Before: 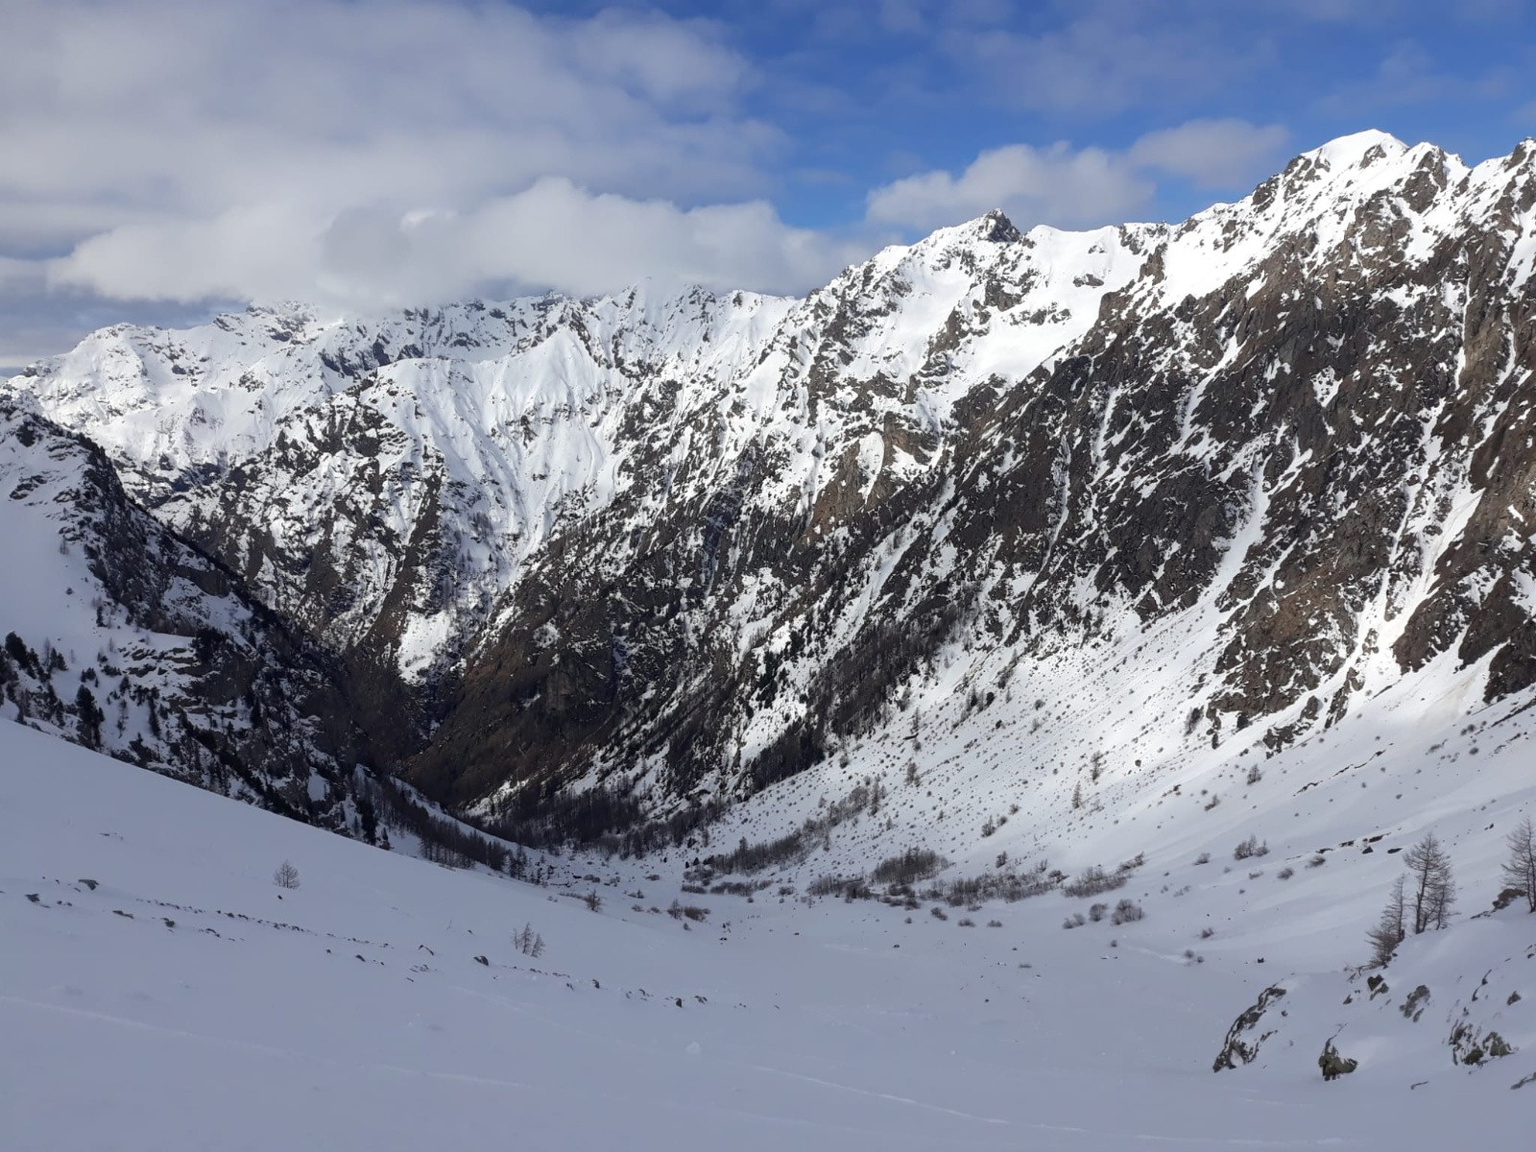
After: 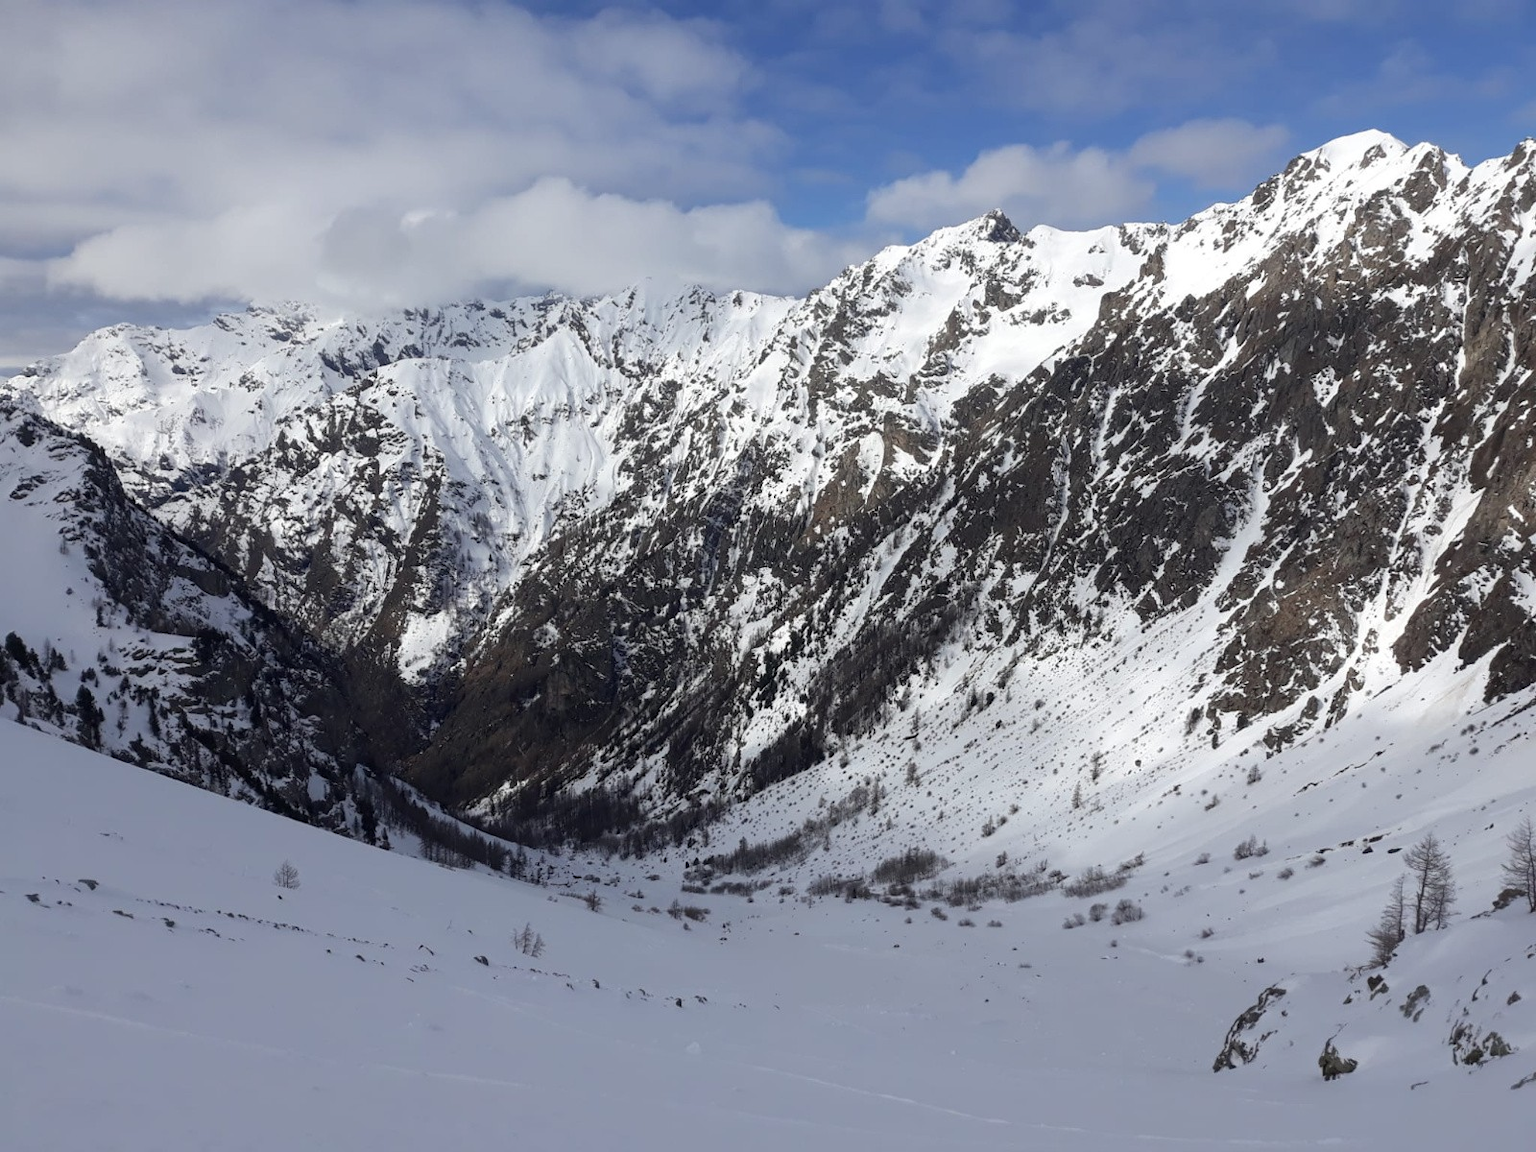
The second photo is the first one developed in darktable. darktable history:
contrast brightness saturation: saturation -0.084
